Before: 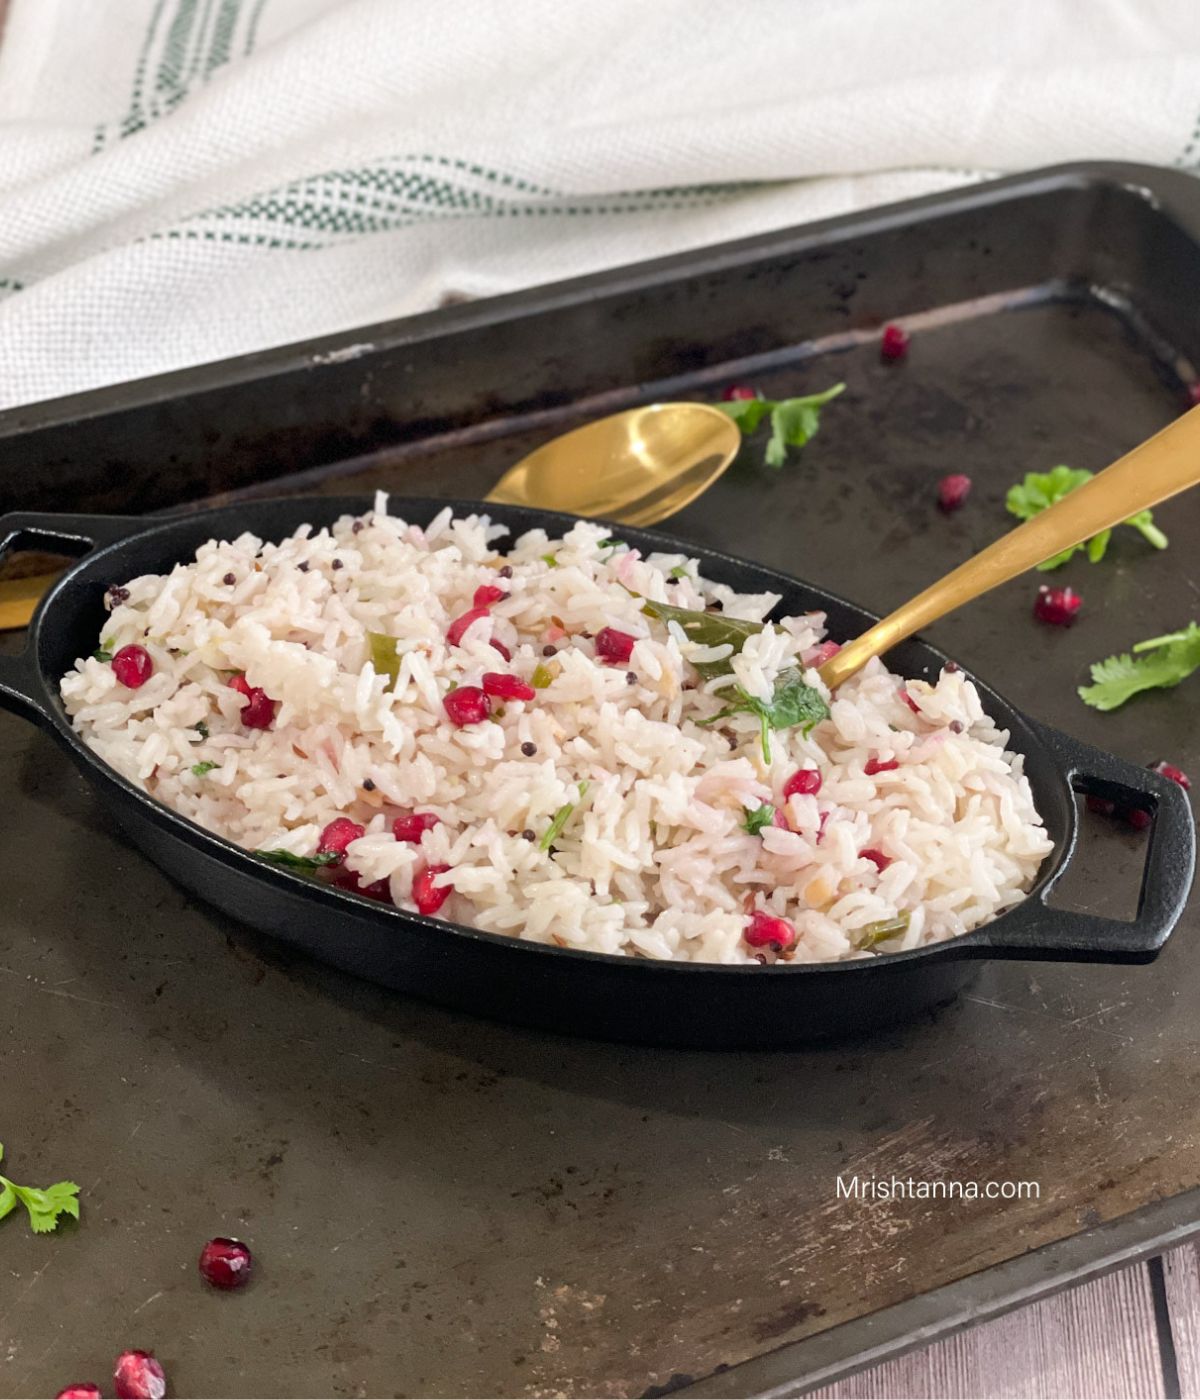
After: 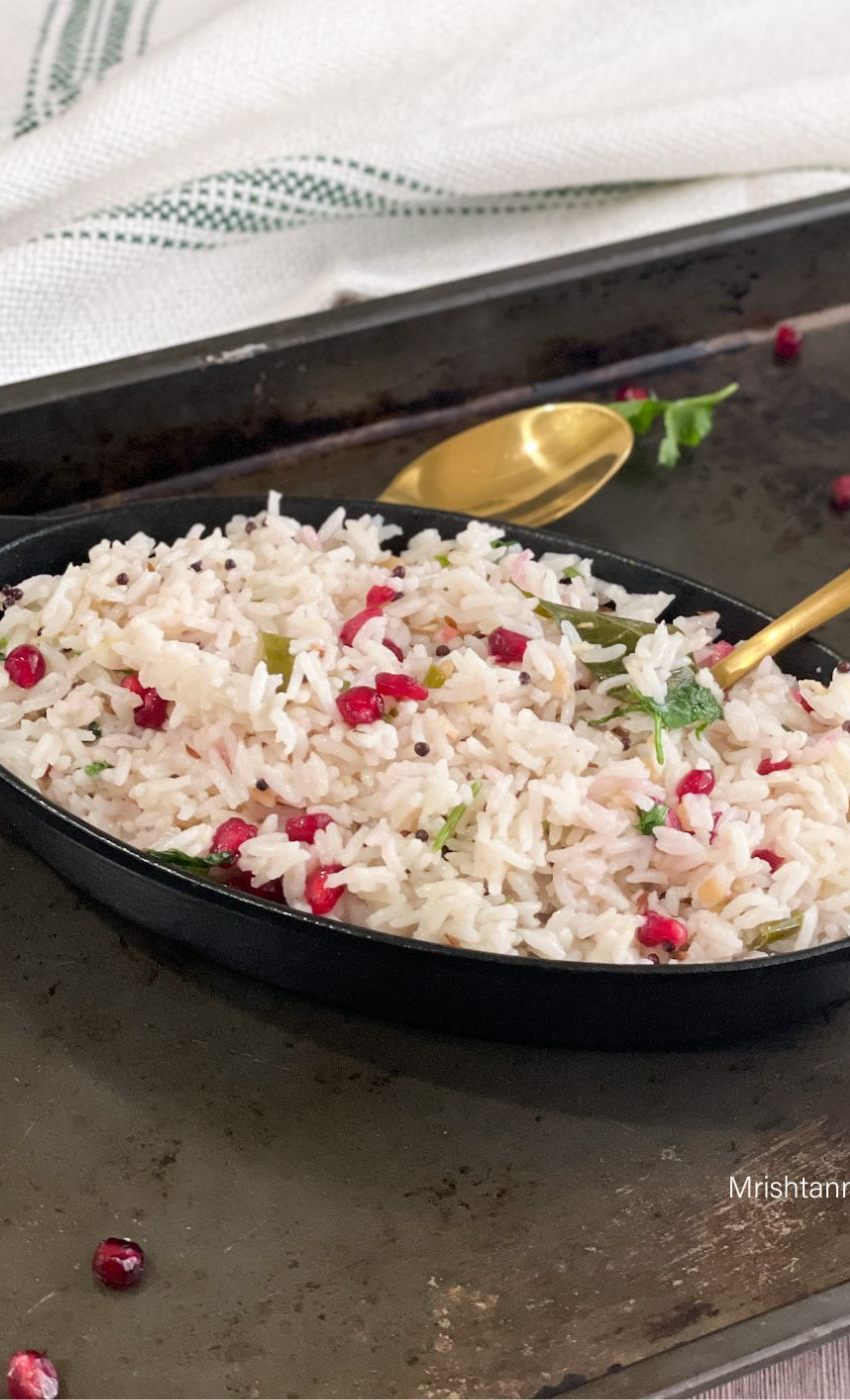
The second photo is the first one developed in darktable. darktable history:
crop and rotate: left 8.973%, right 20.134%
